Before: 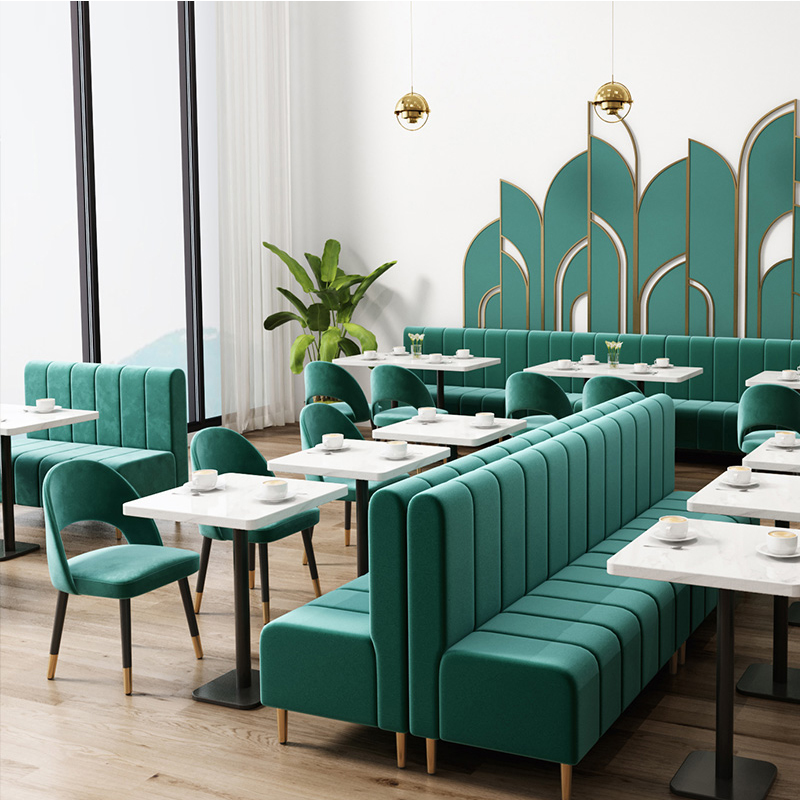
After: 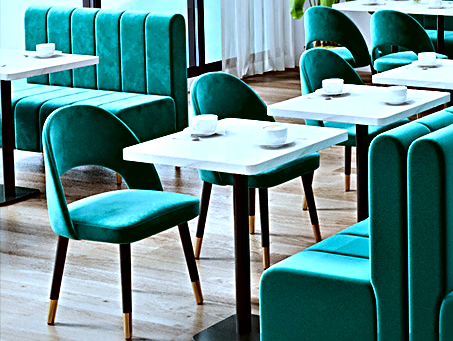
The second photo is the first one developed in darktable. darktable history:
contrast brightness saturation: contrast 0.088, saturation 0.284
crop: top 44.484%, right 43.282%, bottom 12.789%
contrast equalizer: y [[0.6 ×6], [0.55 ×6], [0 ×6], [0 ×6], [0 ×6]]
sharpen: radius 3.116
color correction: highlights a* -9.41, highlights b* -23.58
